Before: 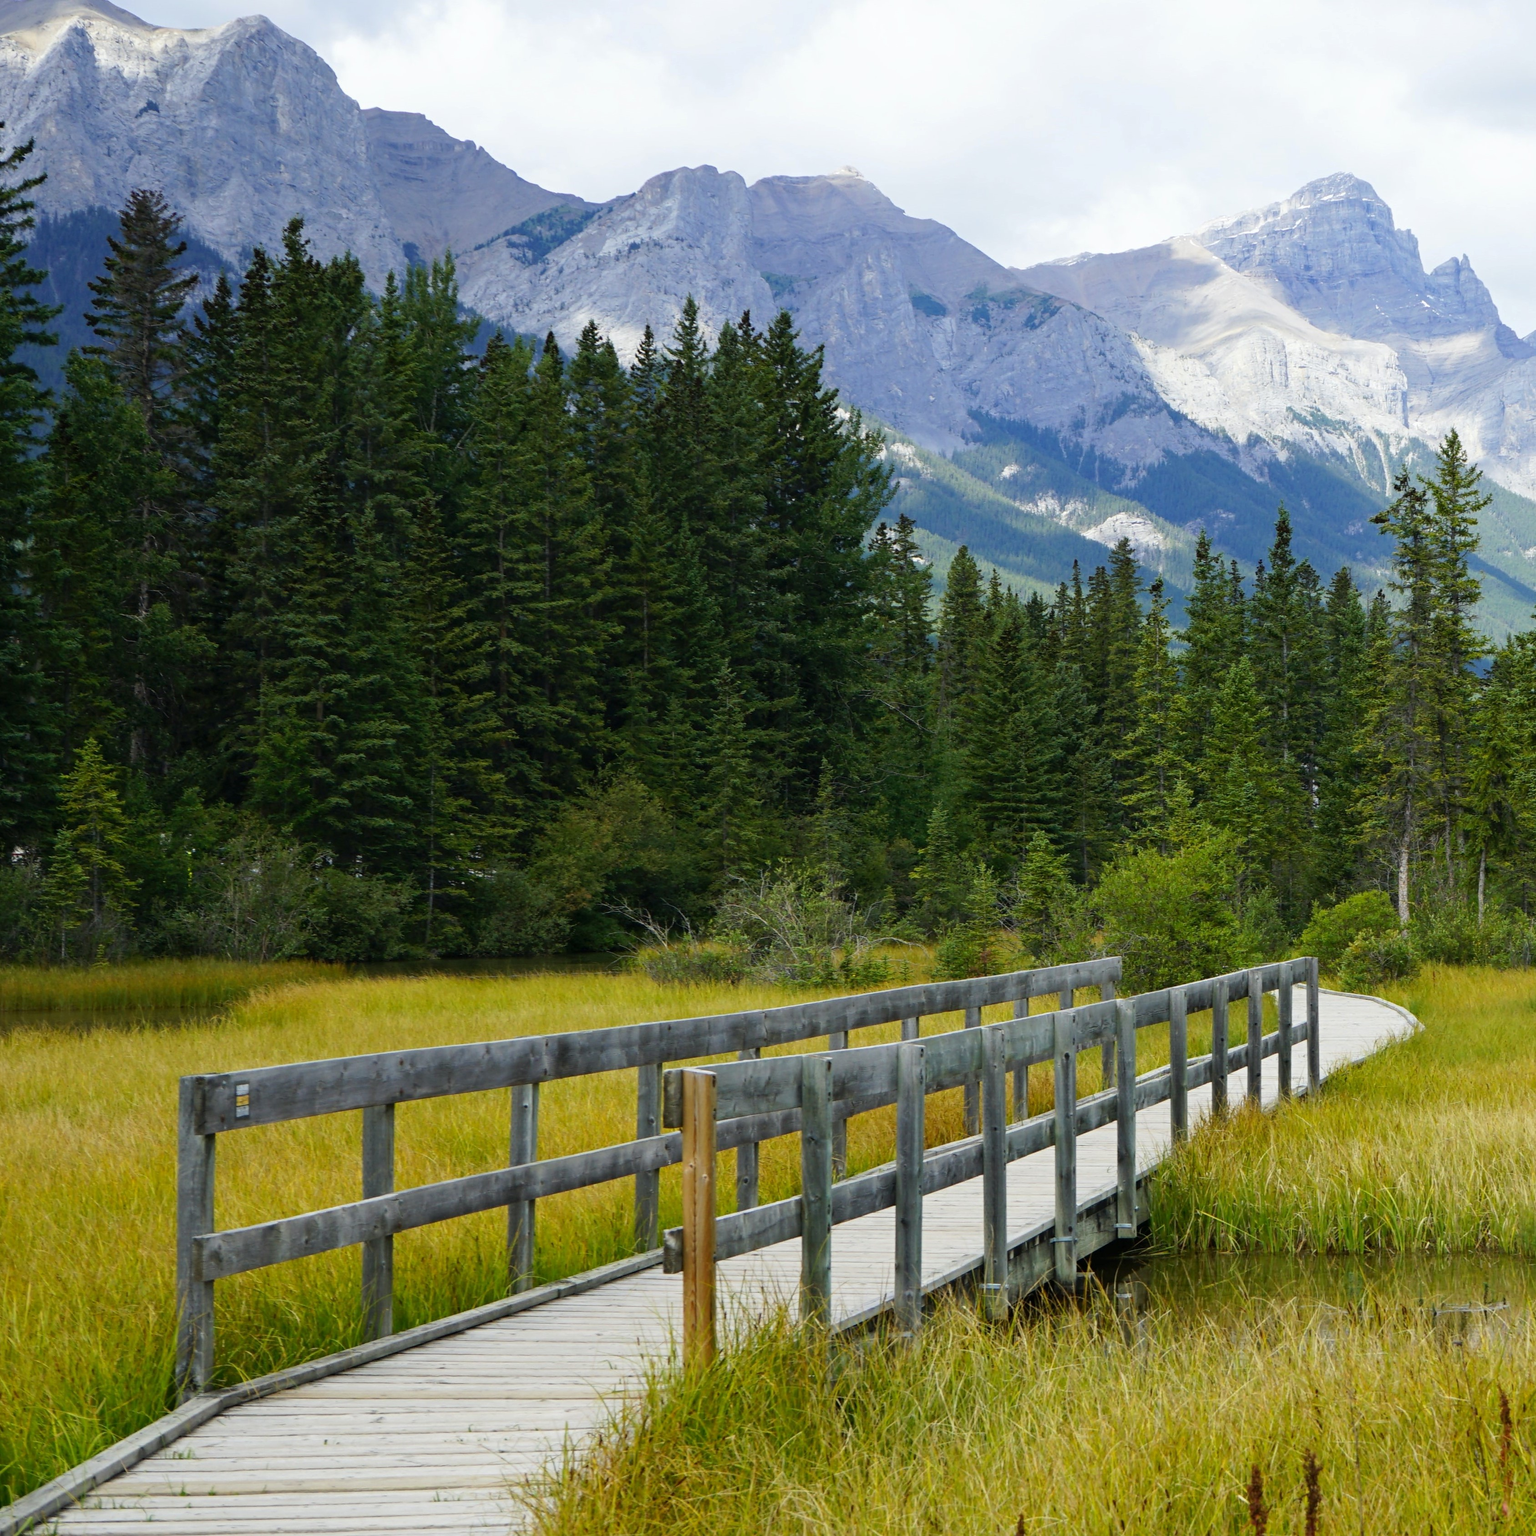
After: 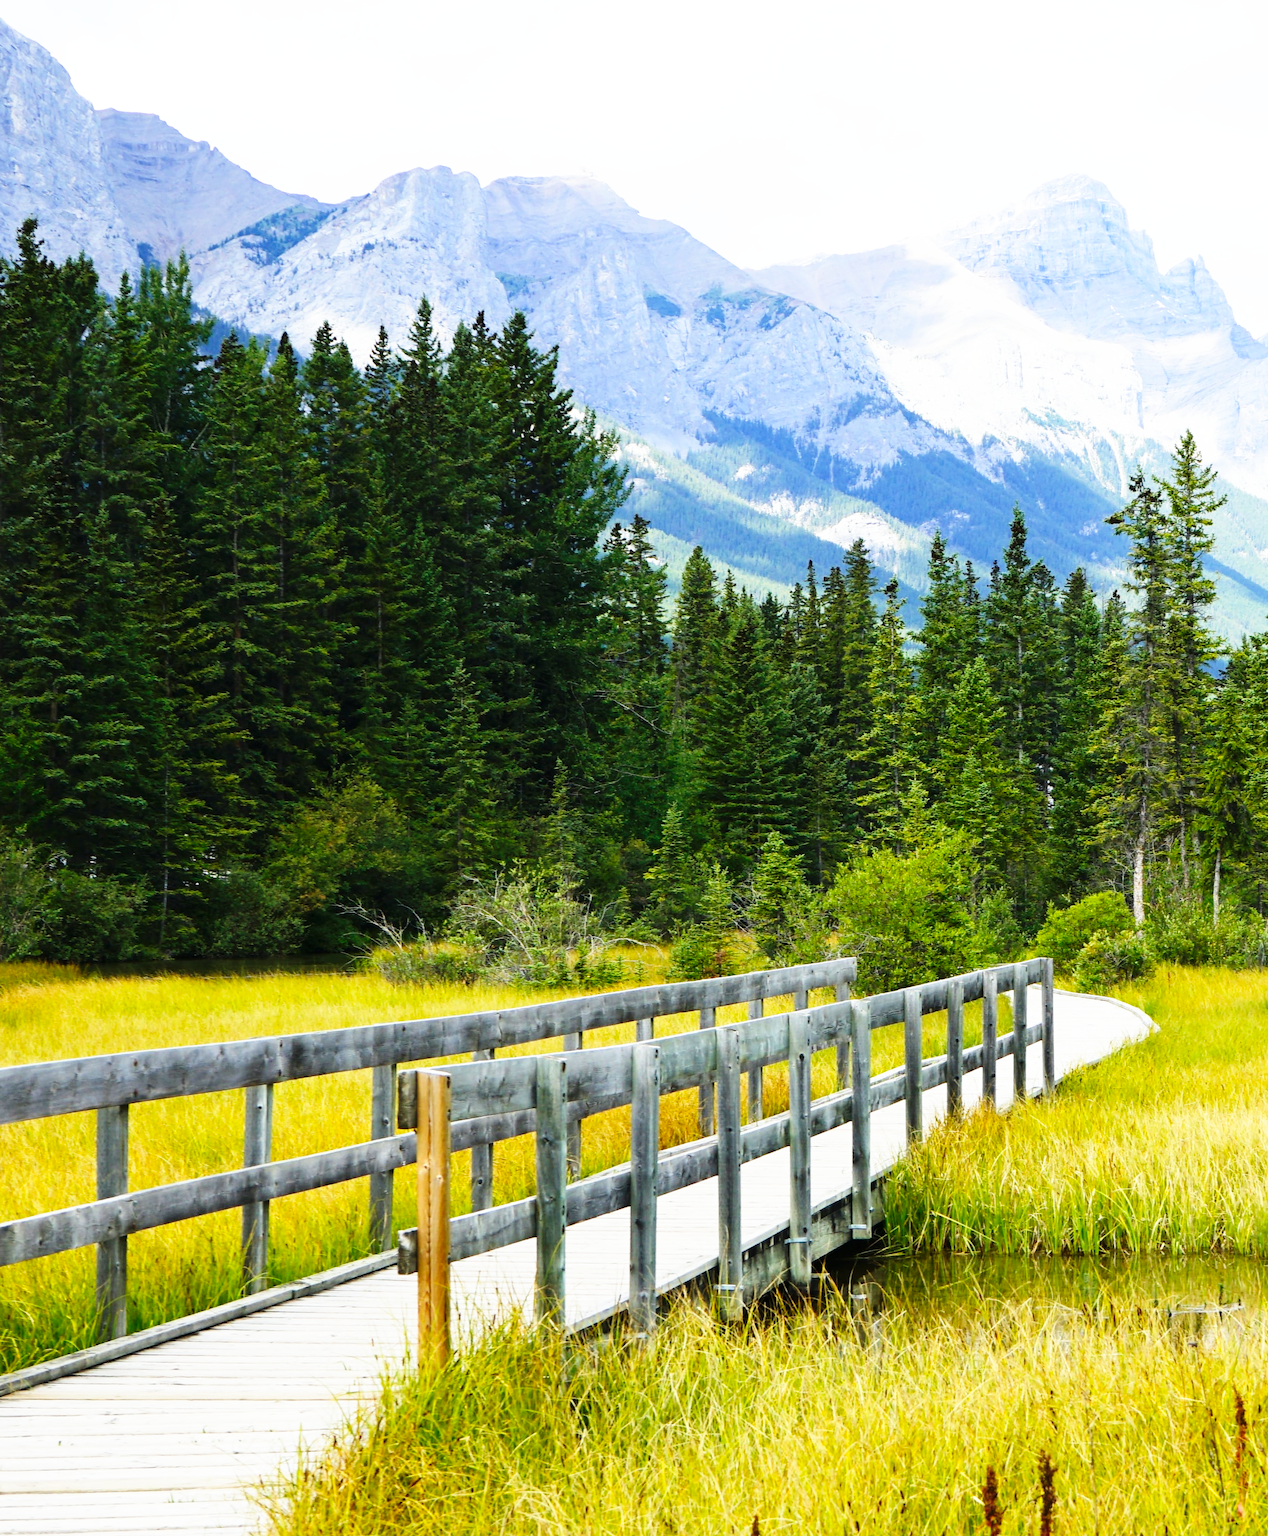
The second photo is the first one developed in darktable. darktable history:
base curve: curves: ch0 [(0, 0) (0.026, 0.03) (0.109, 0.232) (0.351, 0.748) (0.669, 0.968) (1, 1)], preserve colors none
crop: left 17.346%, bottom 0.037%
contrast brightness saturation: contrast 0.103, brightness 0.02, saturation 0.016
